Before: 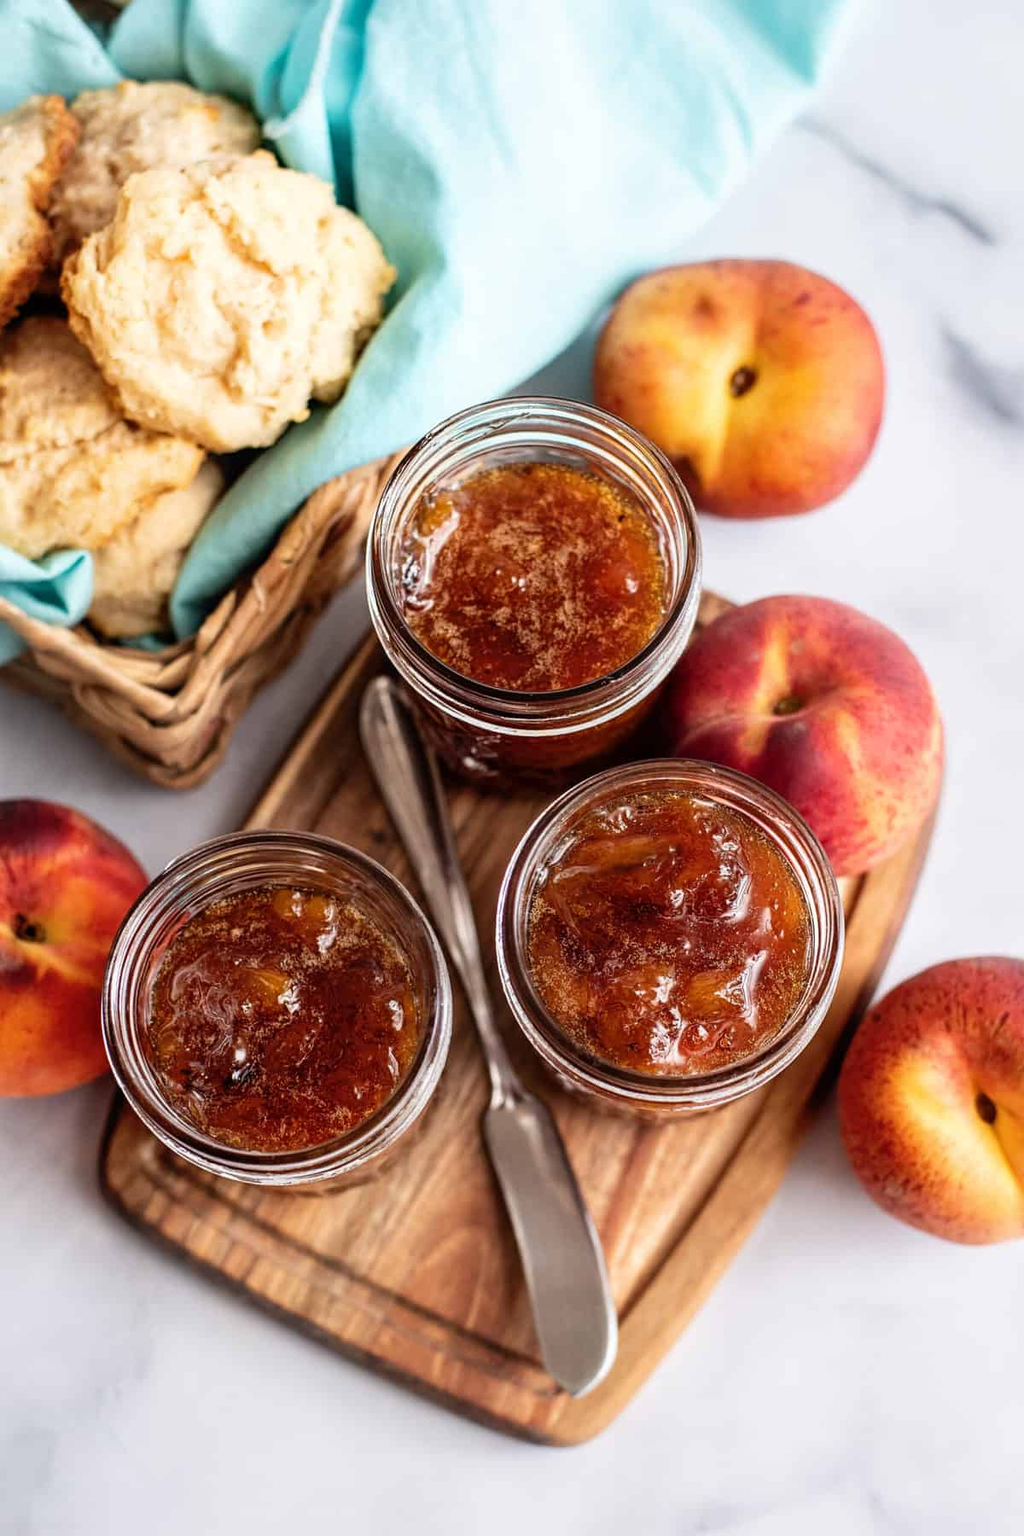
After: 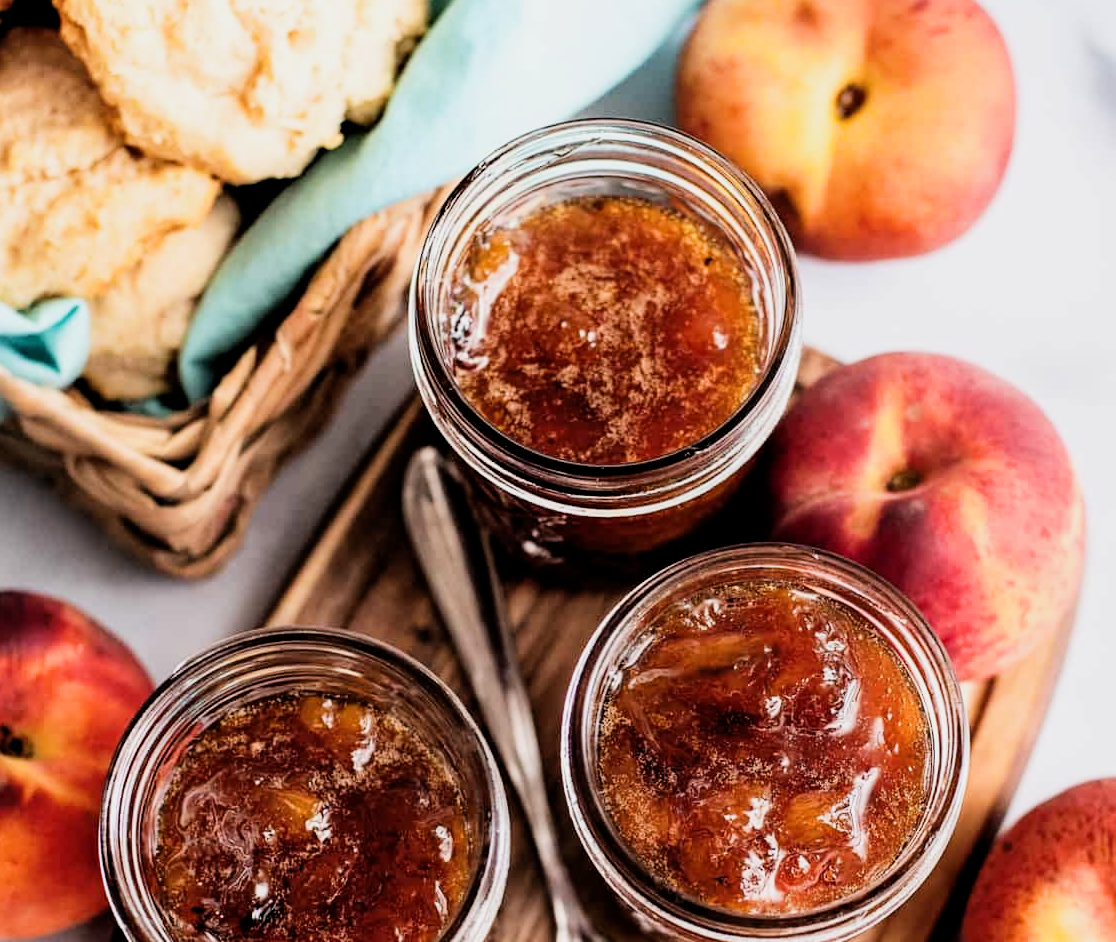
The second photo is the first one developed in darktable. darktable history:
crop: left 1.744%, top 19.225%, right 5.069%, bottom 28.357%
filmic rgb: black relative exposure -5 EV, hardness 2.88, contrast 1.3, highlights saturation mix -30%
exposure: exposure 0.426 EV, compensate highlight preservation false
